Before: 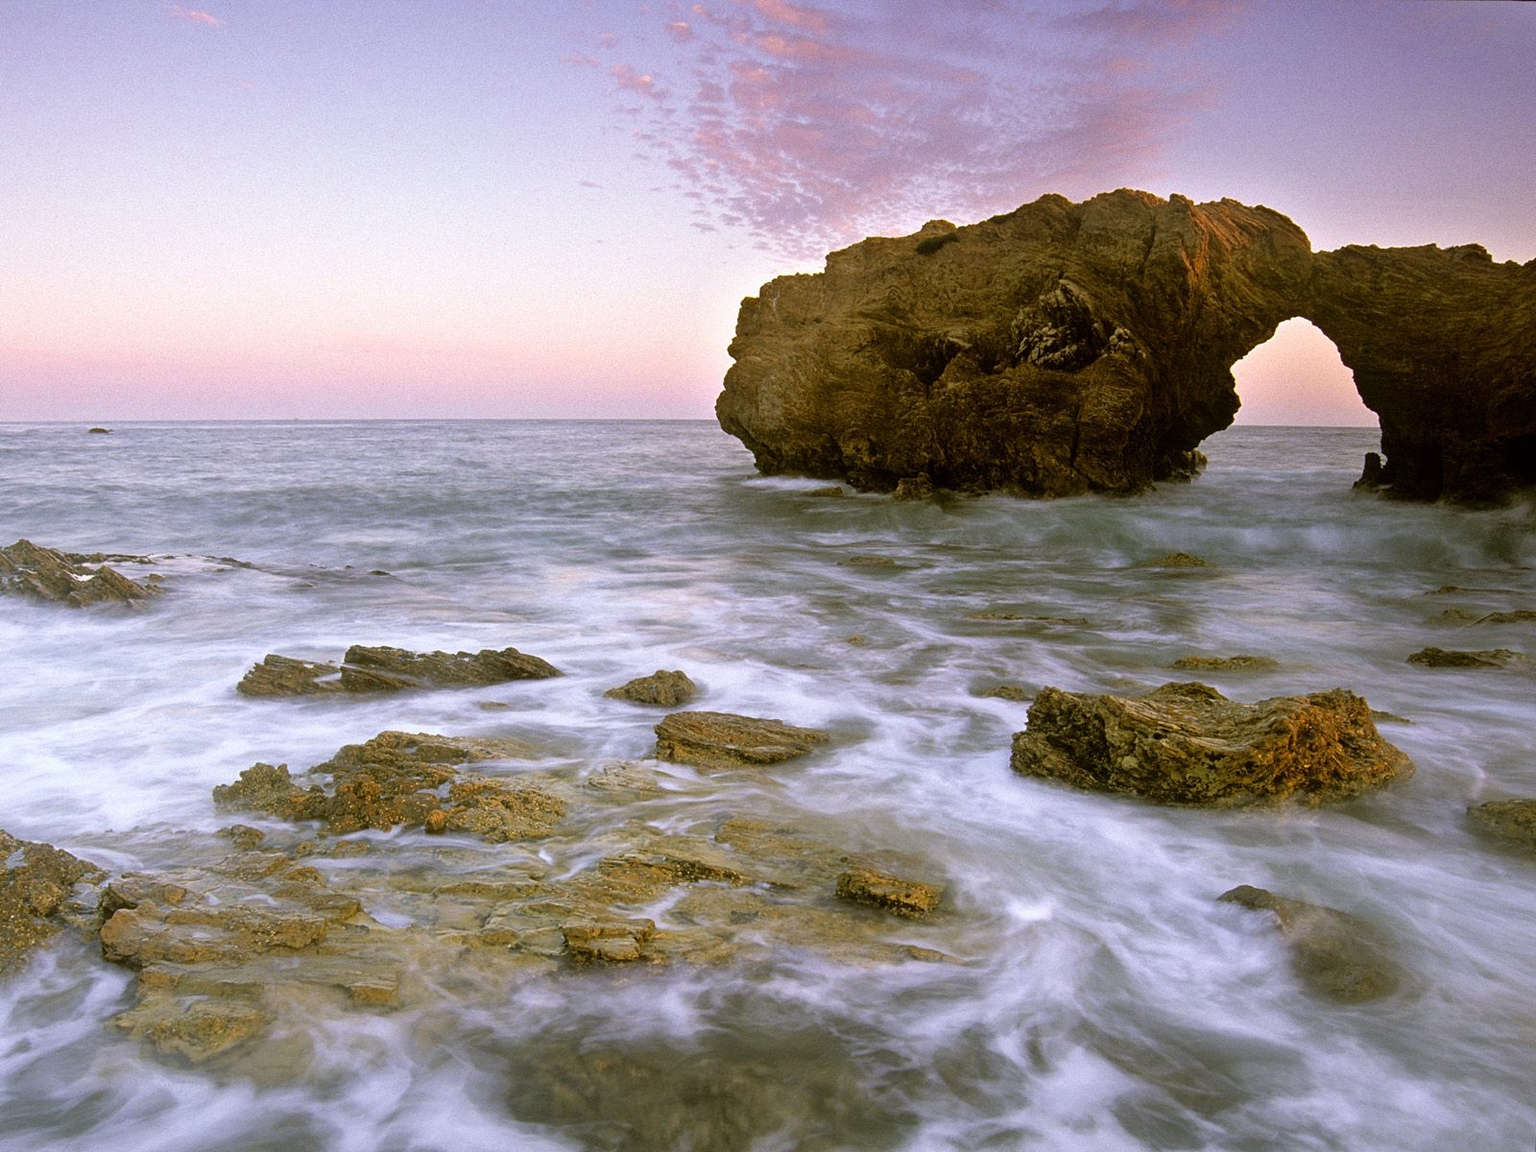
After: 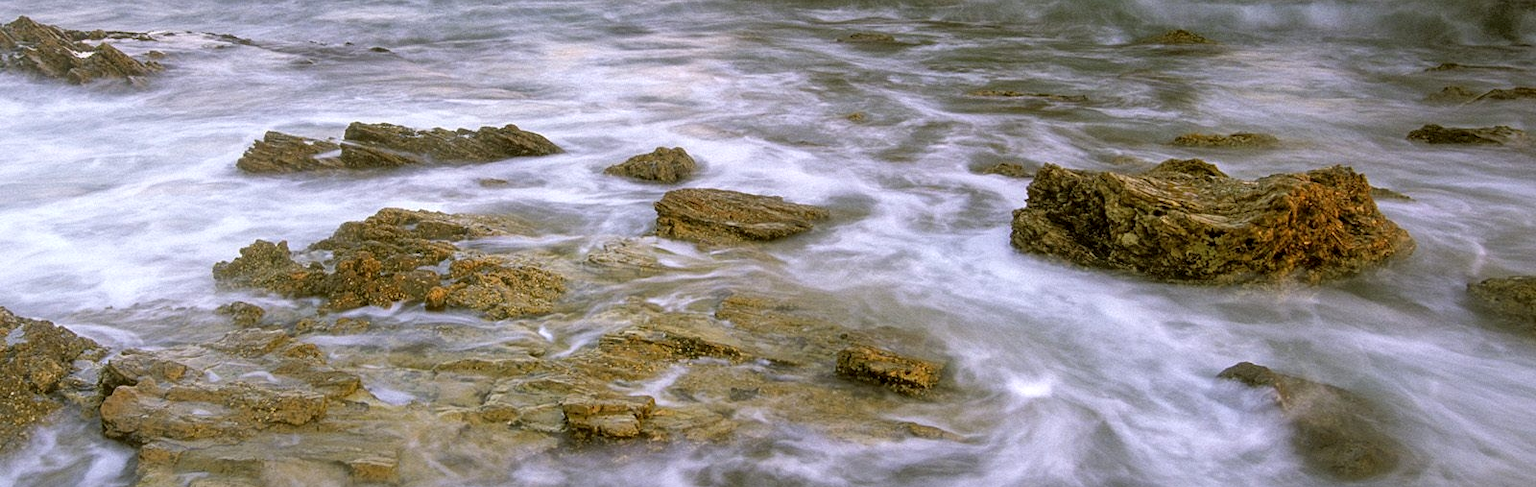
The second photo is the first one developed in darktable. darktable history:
local contrast: on, module defaults
crop: top 45.467%, bottom 12.126%
